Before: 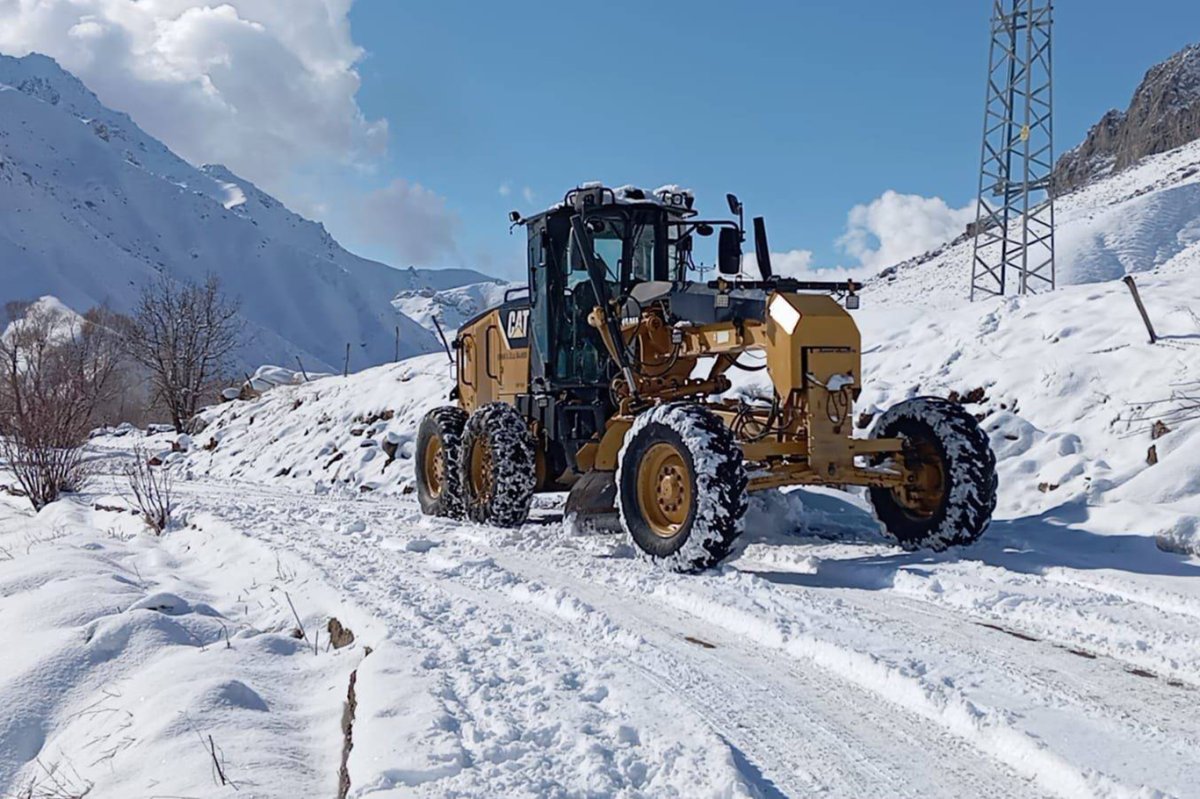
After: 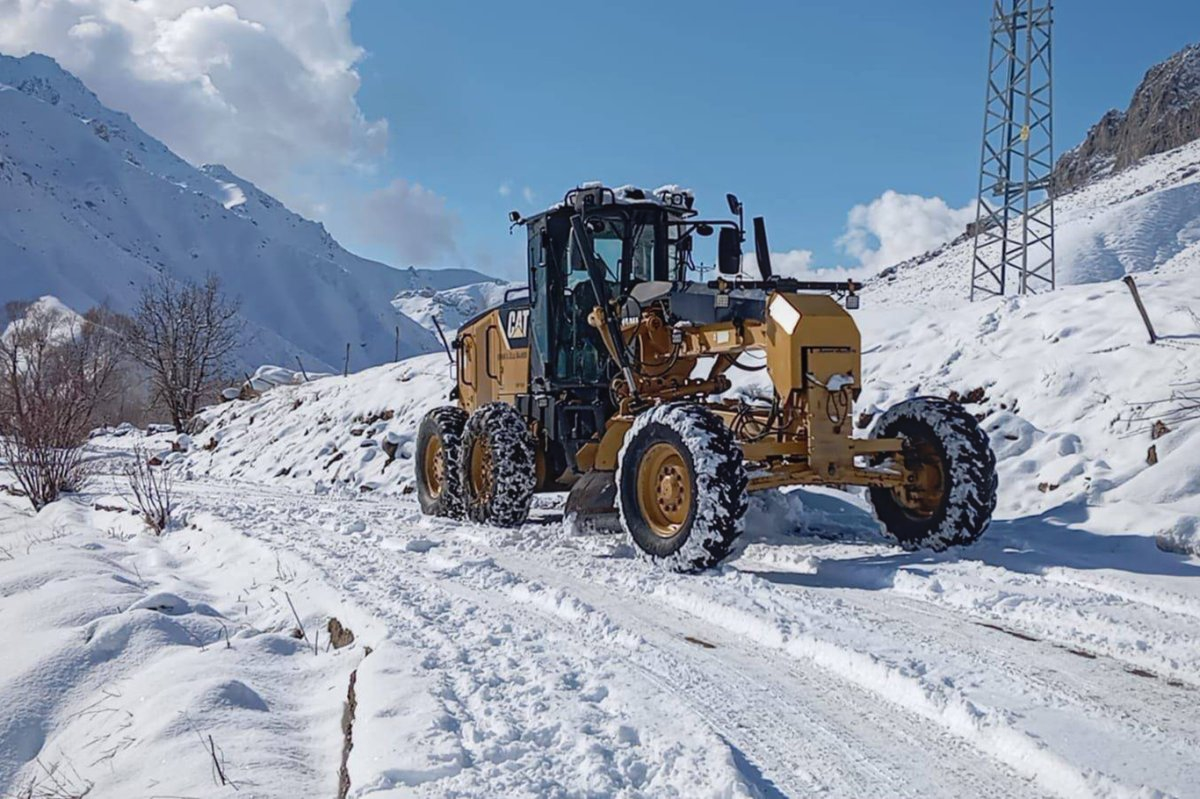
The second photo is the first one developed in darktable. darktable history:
local contrast: detail 110%
vignetting: brightness -0.233, saturation 0.141
